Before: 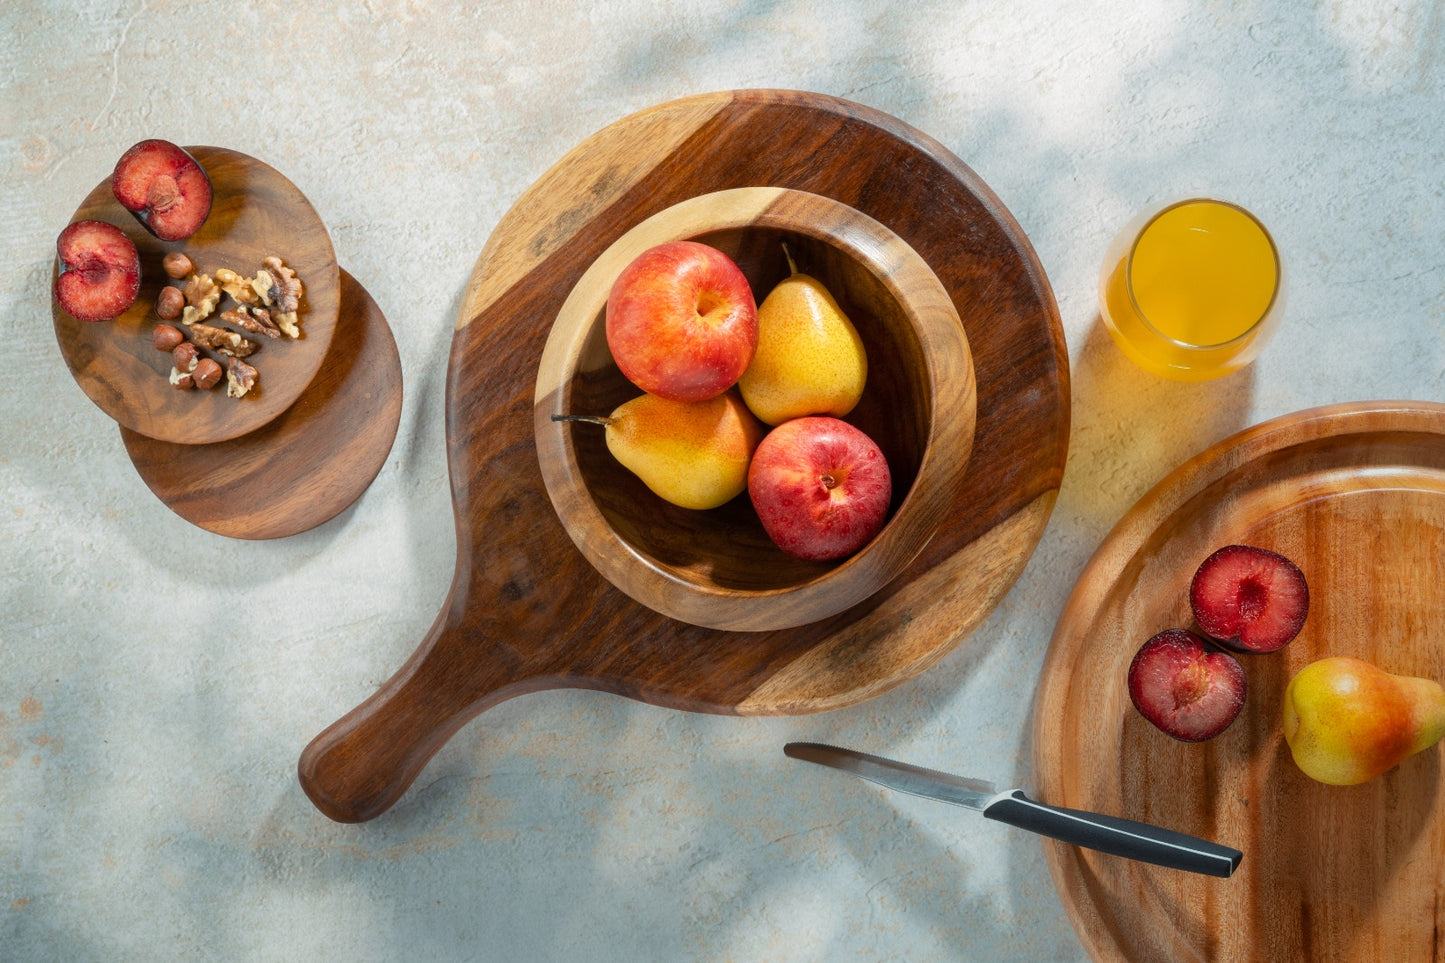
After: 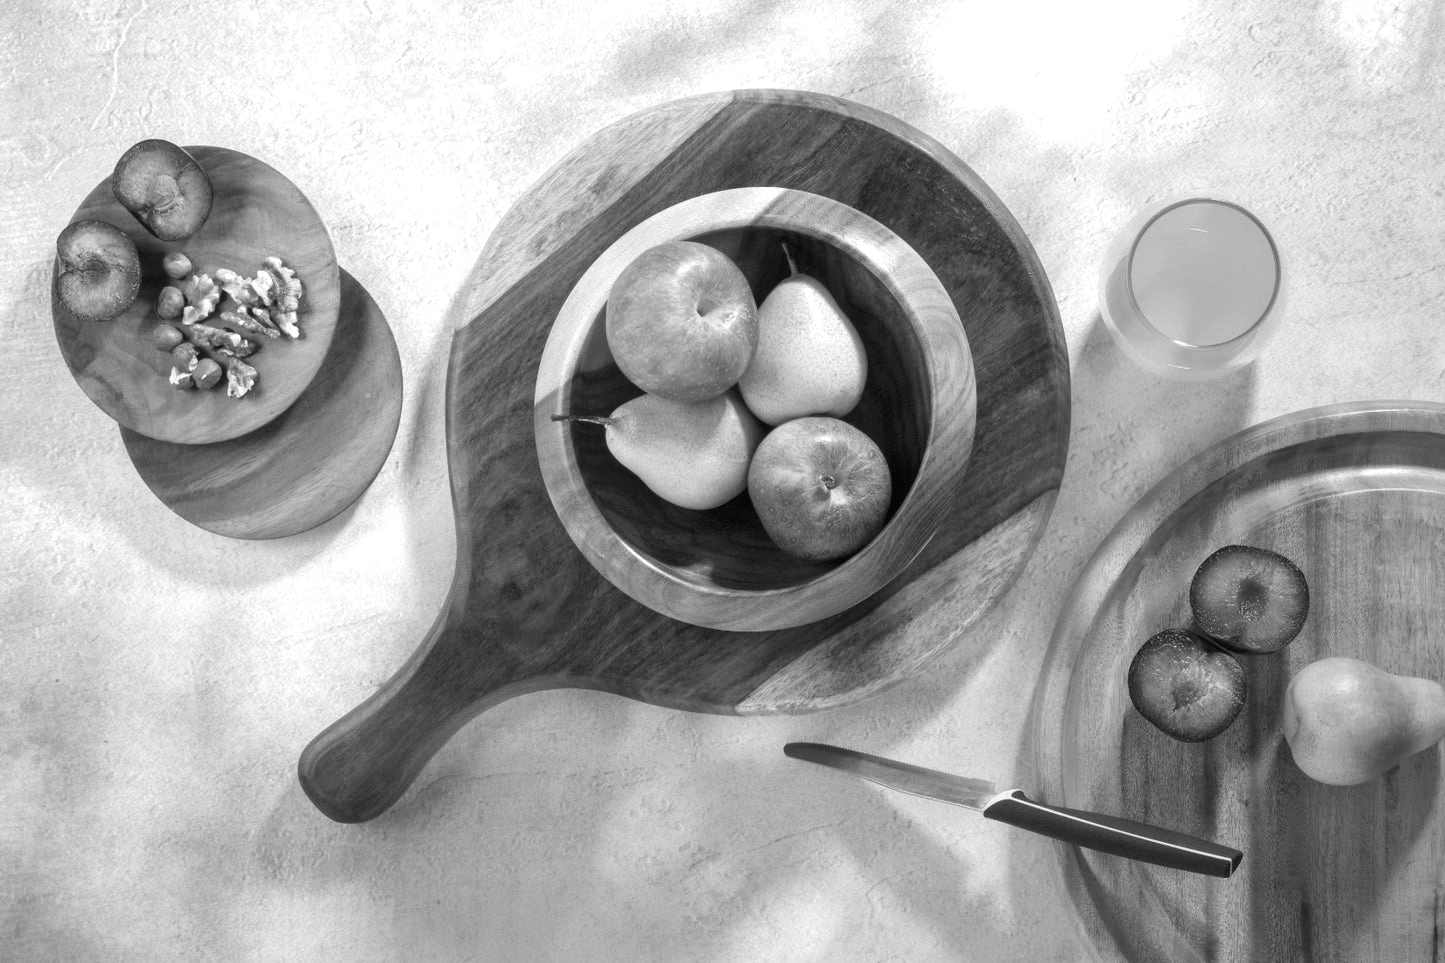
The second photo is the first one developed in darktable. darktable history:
exposure: black level correction 0, exposure 0.5 EV, compensate exposure bias true, compensate highlight preservation false
shadows and highlights: shadows 25, highlights -25
monochrome: on, module defaults
